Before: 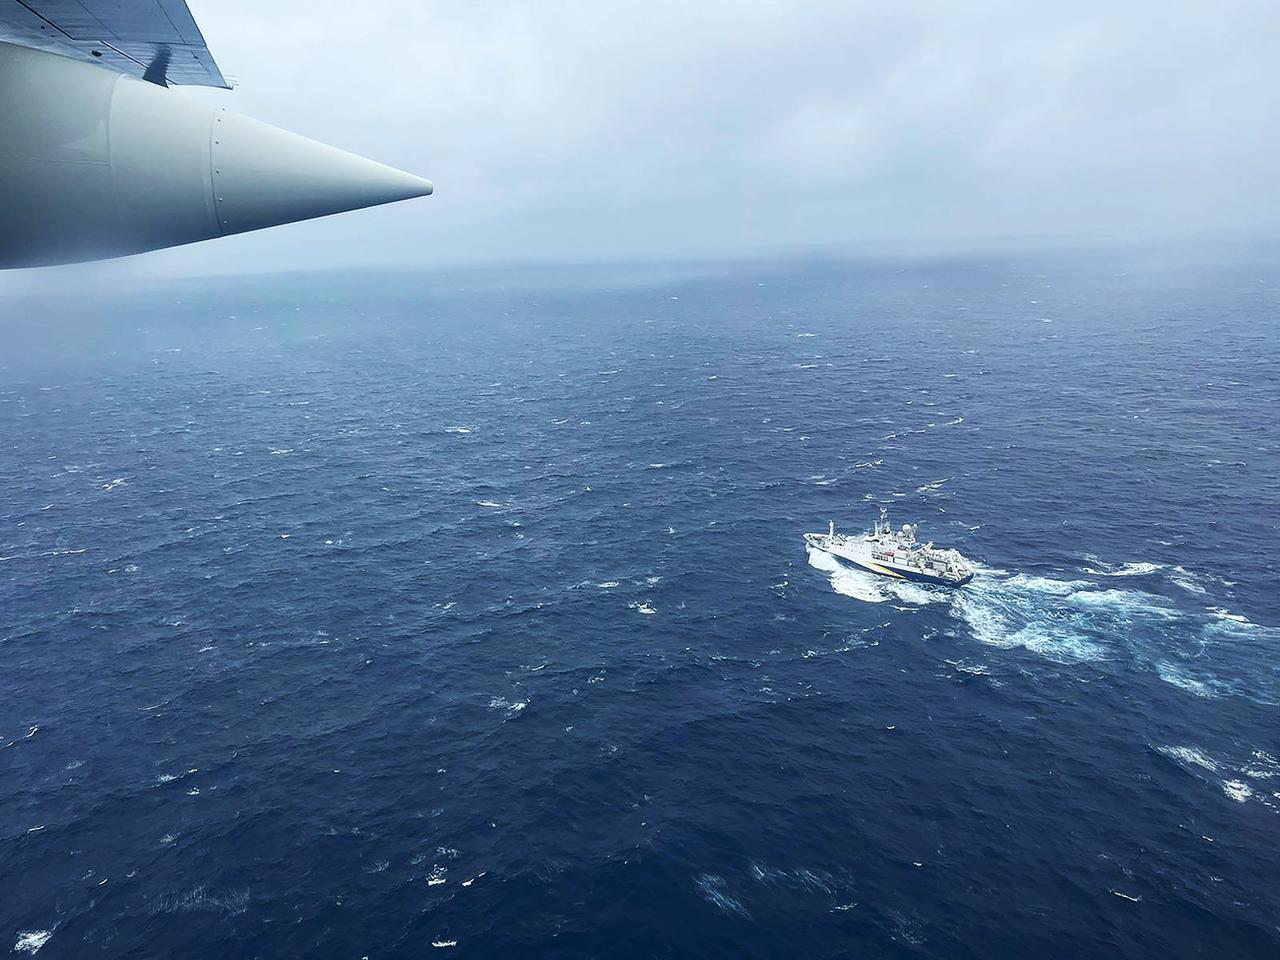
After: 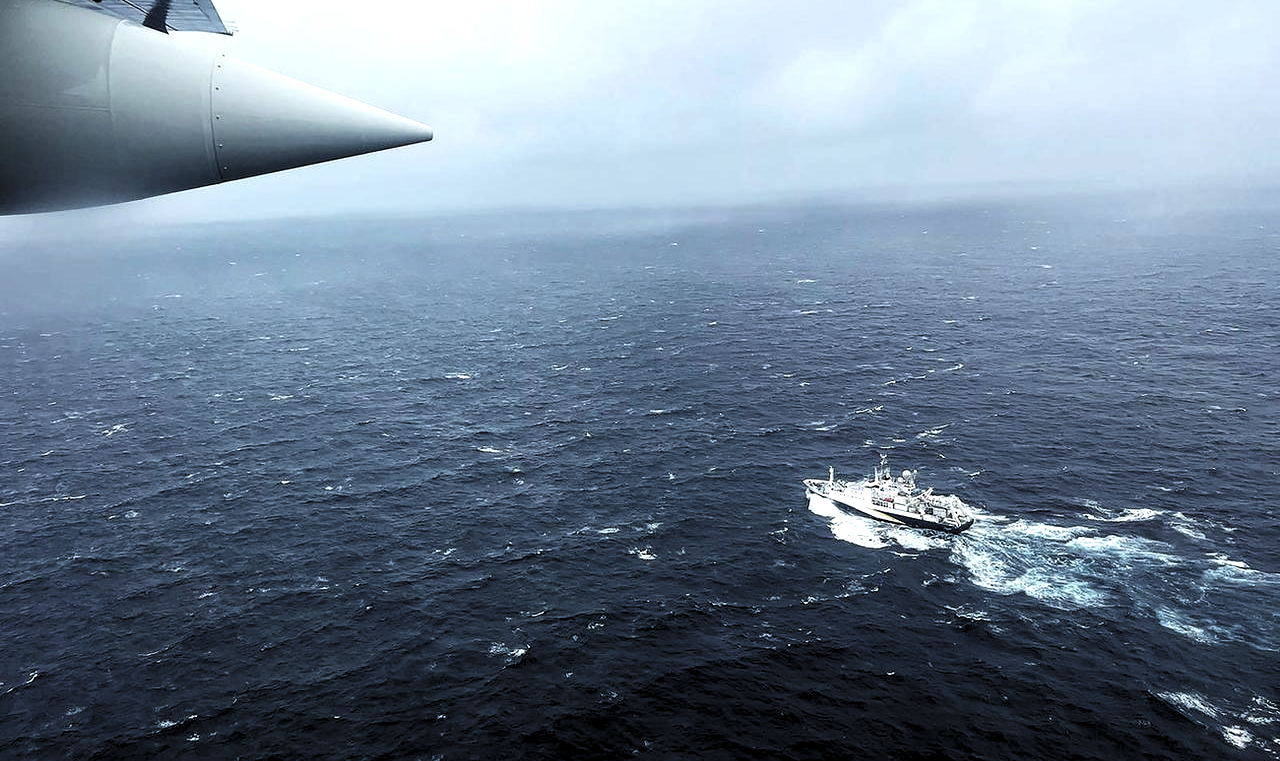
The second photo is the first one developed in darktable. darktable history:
color correction: highlights b* -0.044, saturation 0.798
crop and rotate: top 5.661%, bottom 14.979%
levels: levels [0.182, 0.542, 0.902]
